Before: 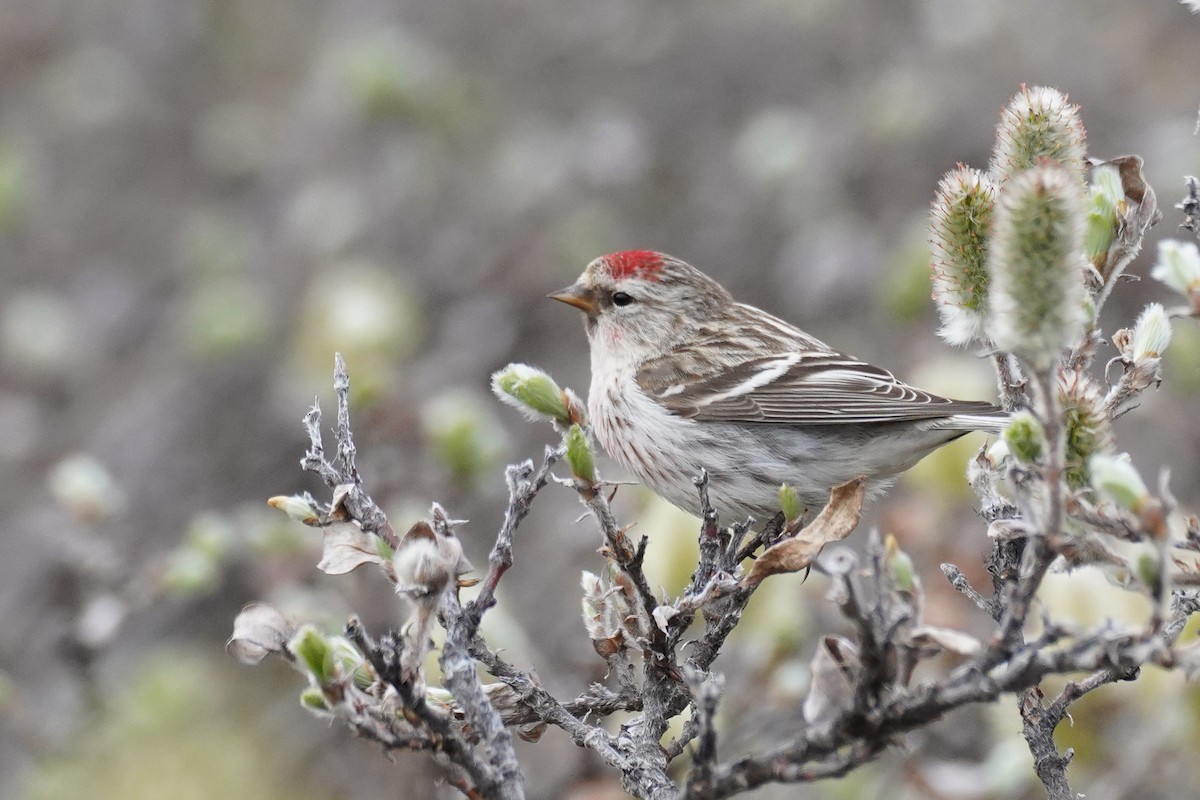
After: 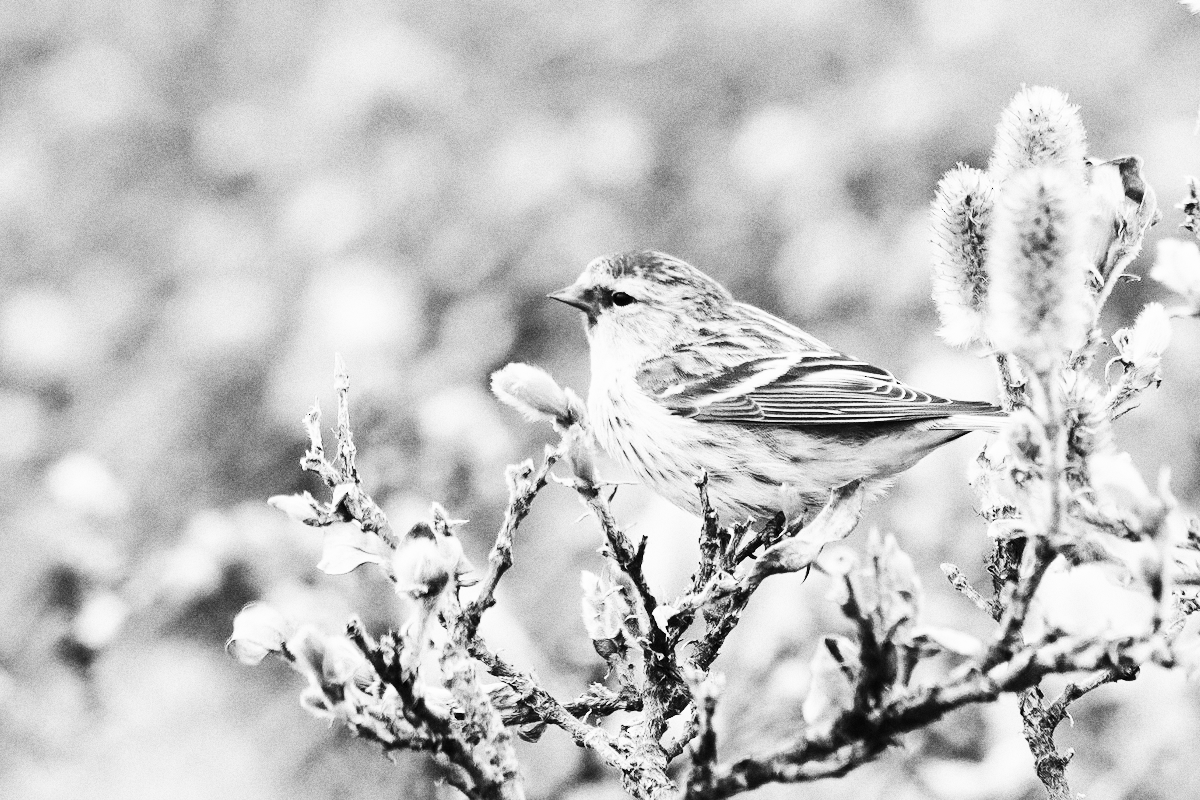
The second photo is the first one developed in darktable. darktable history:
base curve: curves: ch0 [(0, 0) (0.036, 0.025) (0.121, 0.166) (0.206, 0.329) (0.605, 0.79) (1, 1)], preserve colors none
contrast brightness saturation: contrast 0.4, brightness 0.1, saturation 0.21
grain: coarseness 0.09 ISO, strength 40%
monochrome: a 16.01, b -2.65, highlights 0.52
